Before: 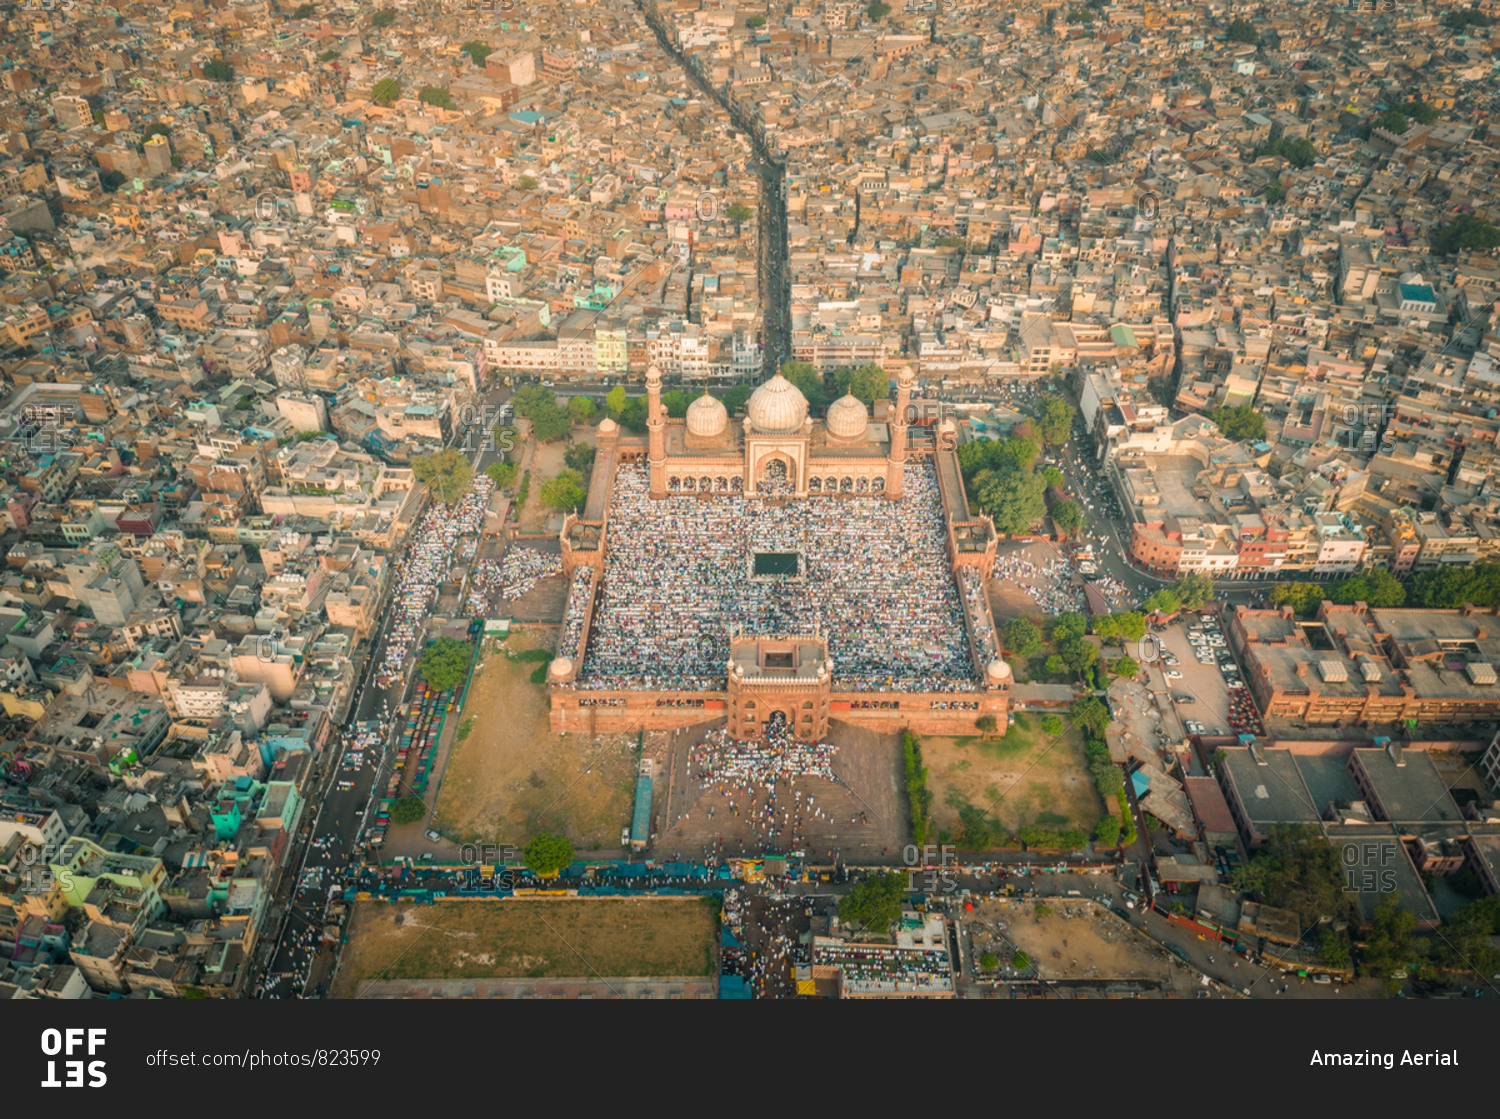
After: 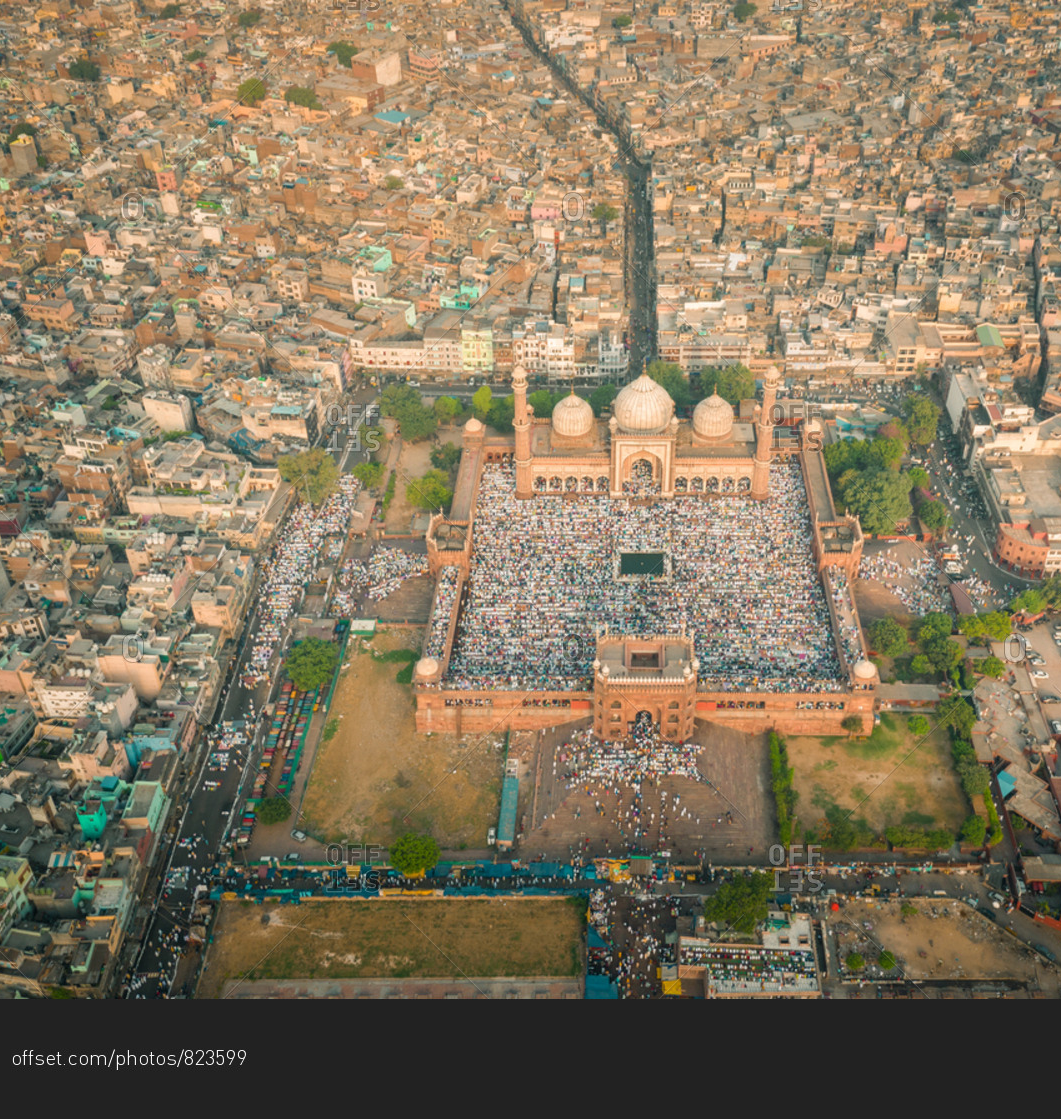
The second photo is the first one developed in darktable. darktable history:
crop and rotate: left 8.998%, right 20.222%
